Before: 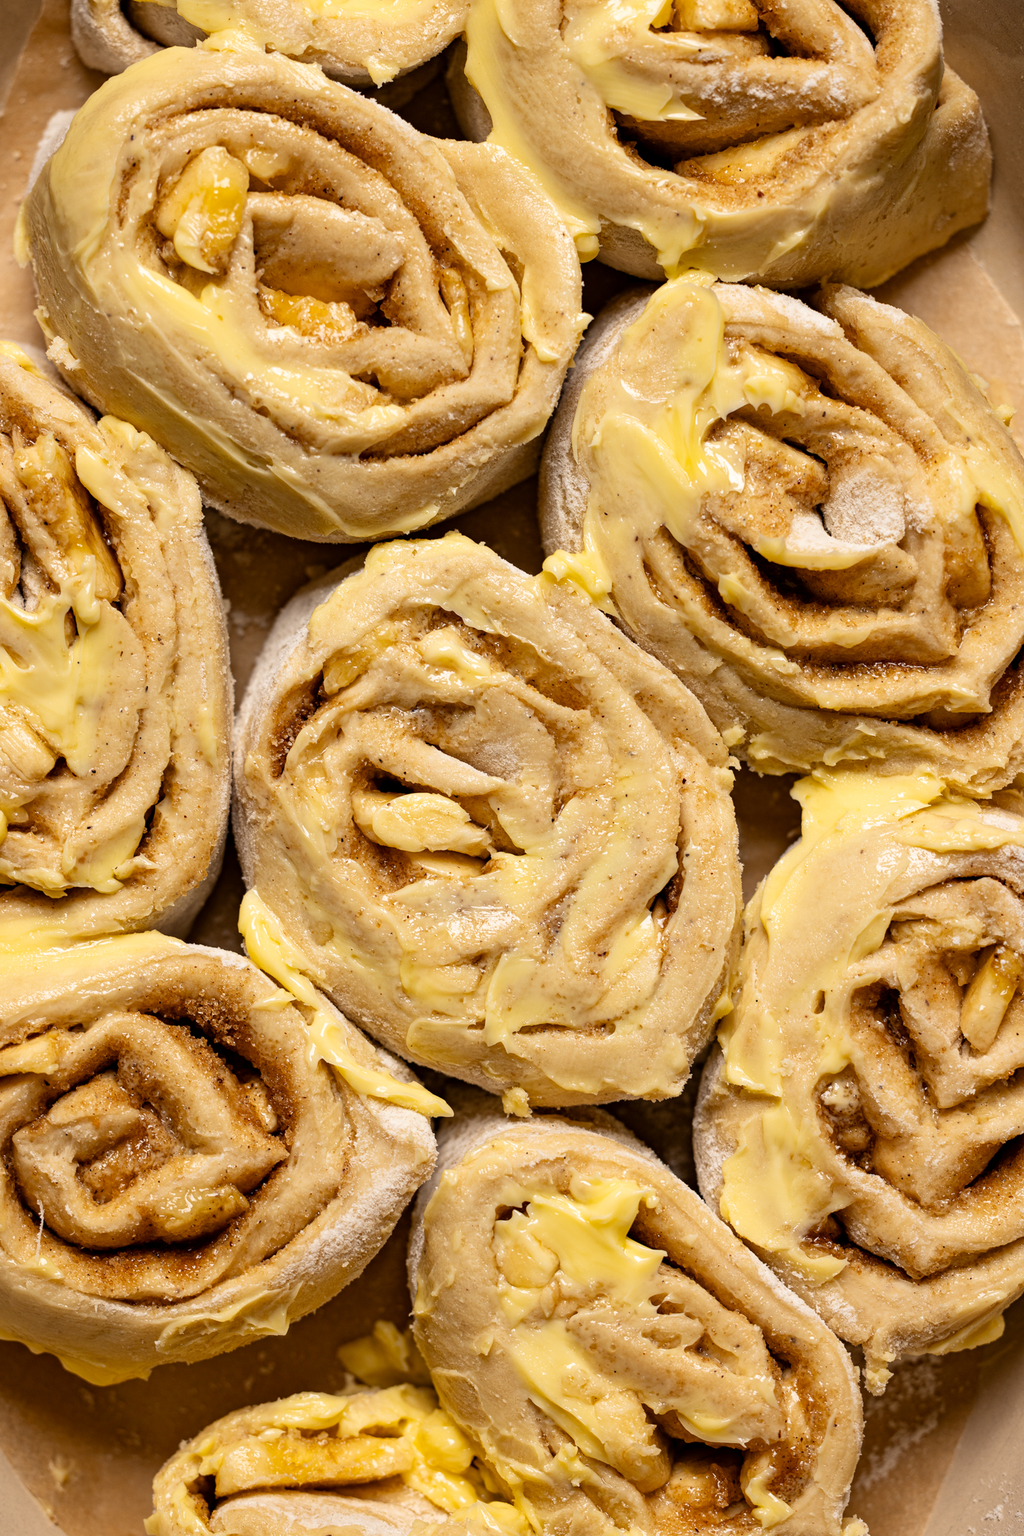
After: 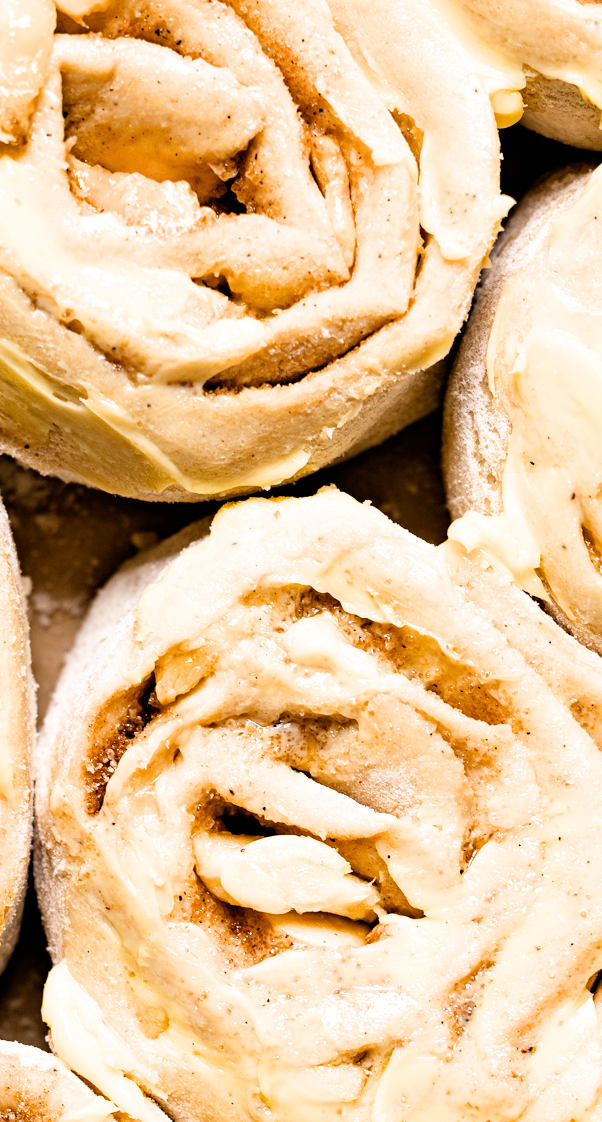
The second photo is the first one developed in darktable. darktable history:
filmic rgb: black relative exposure -5 EV, white relative exposure 3.5 EV, hardness 3.19, contrast 1.2, highlights saturation mix -50%
exposure: exposure 1.15 EV, compensate highlight preservation false
white balance: red 0.984, blue 1.059
crop: left 20.248%, top 10.86%, right 35.675%, bottom 34.321%
